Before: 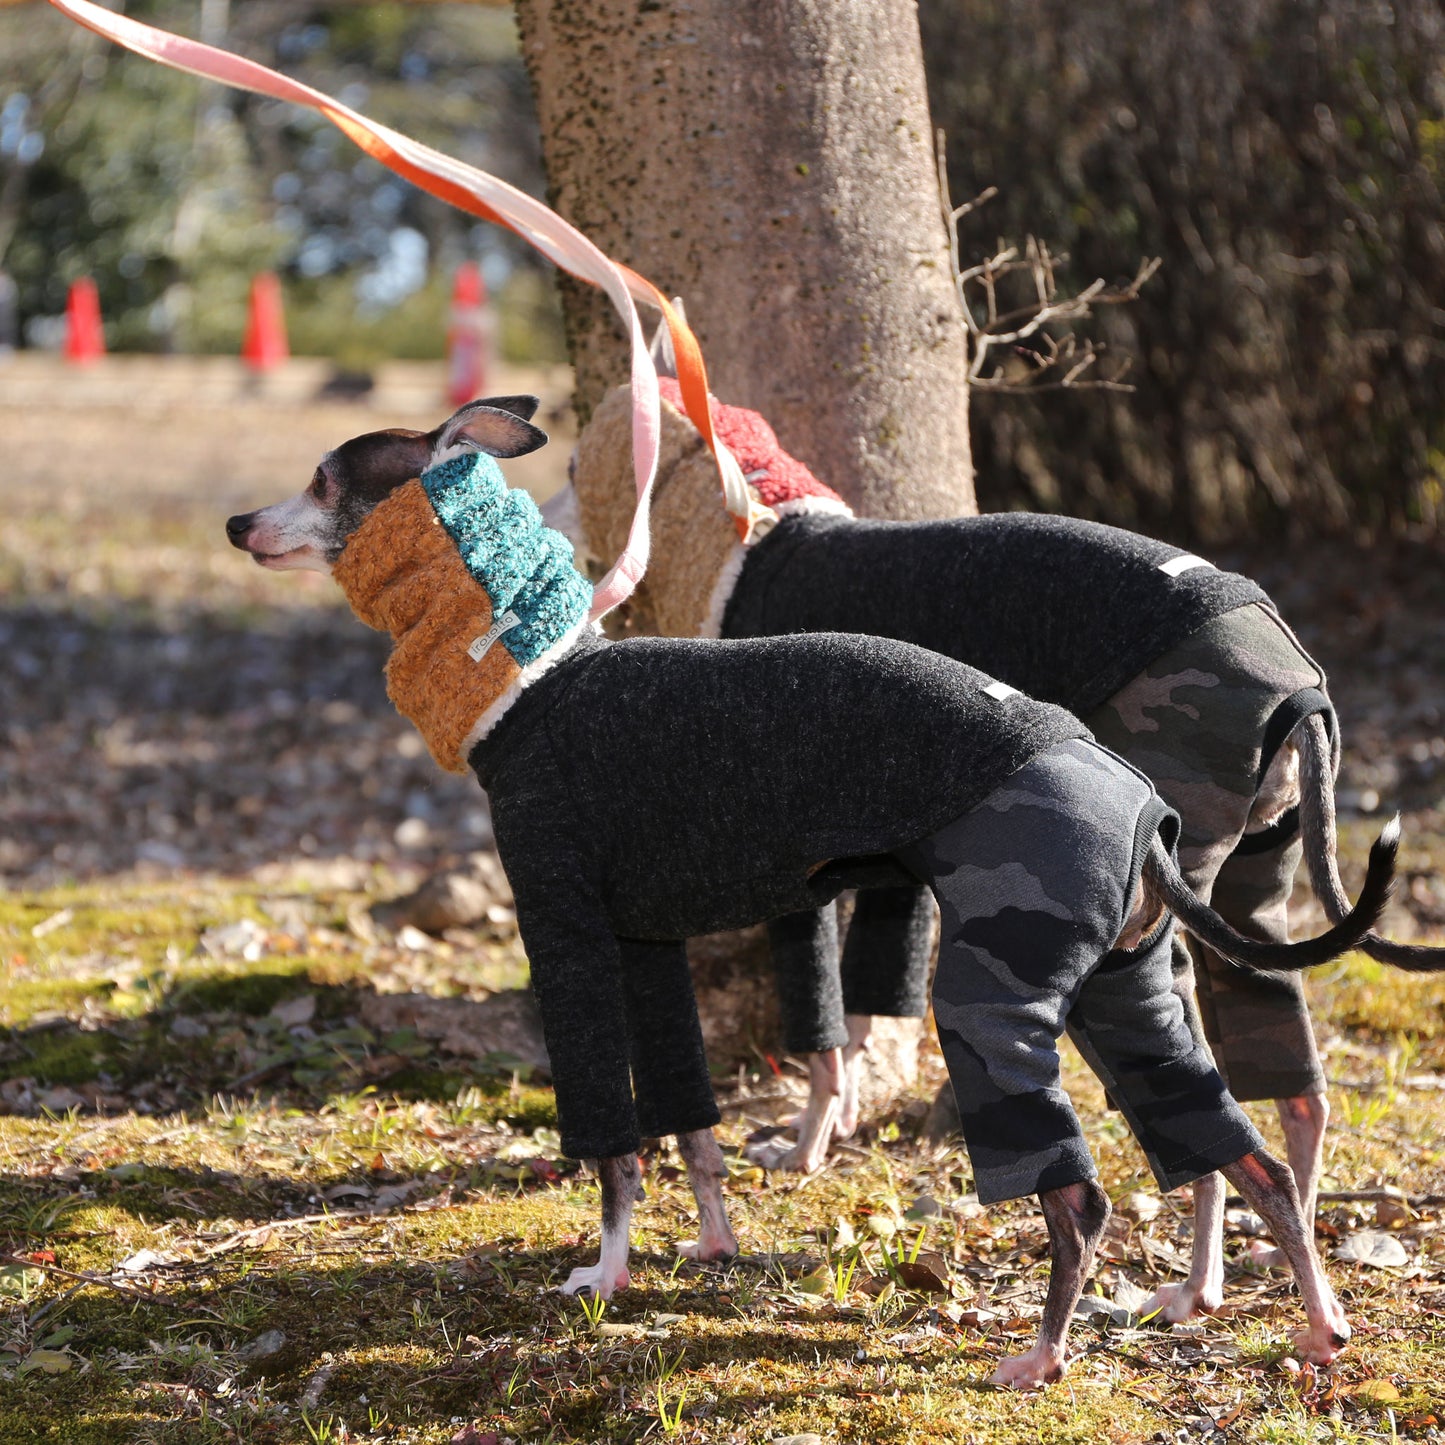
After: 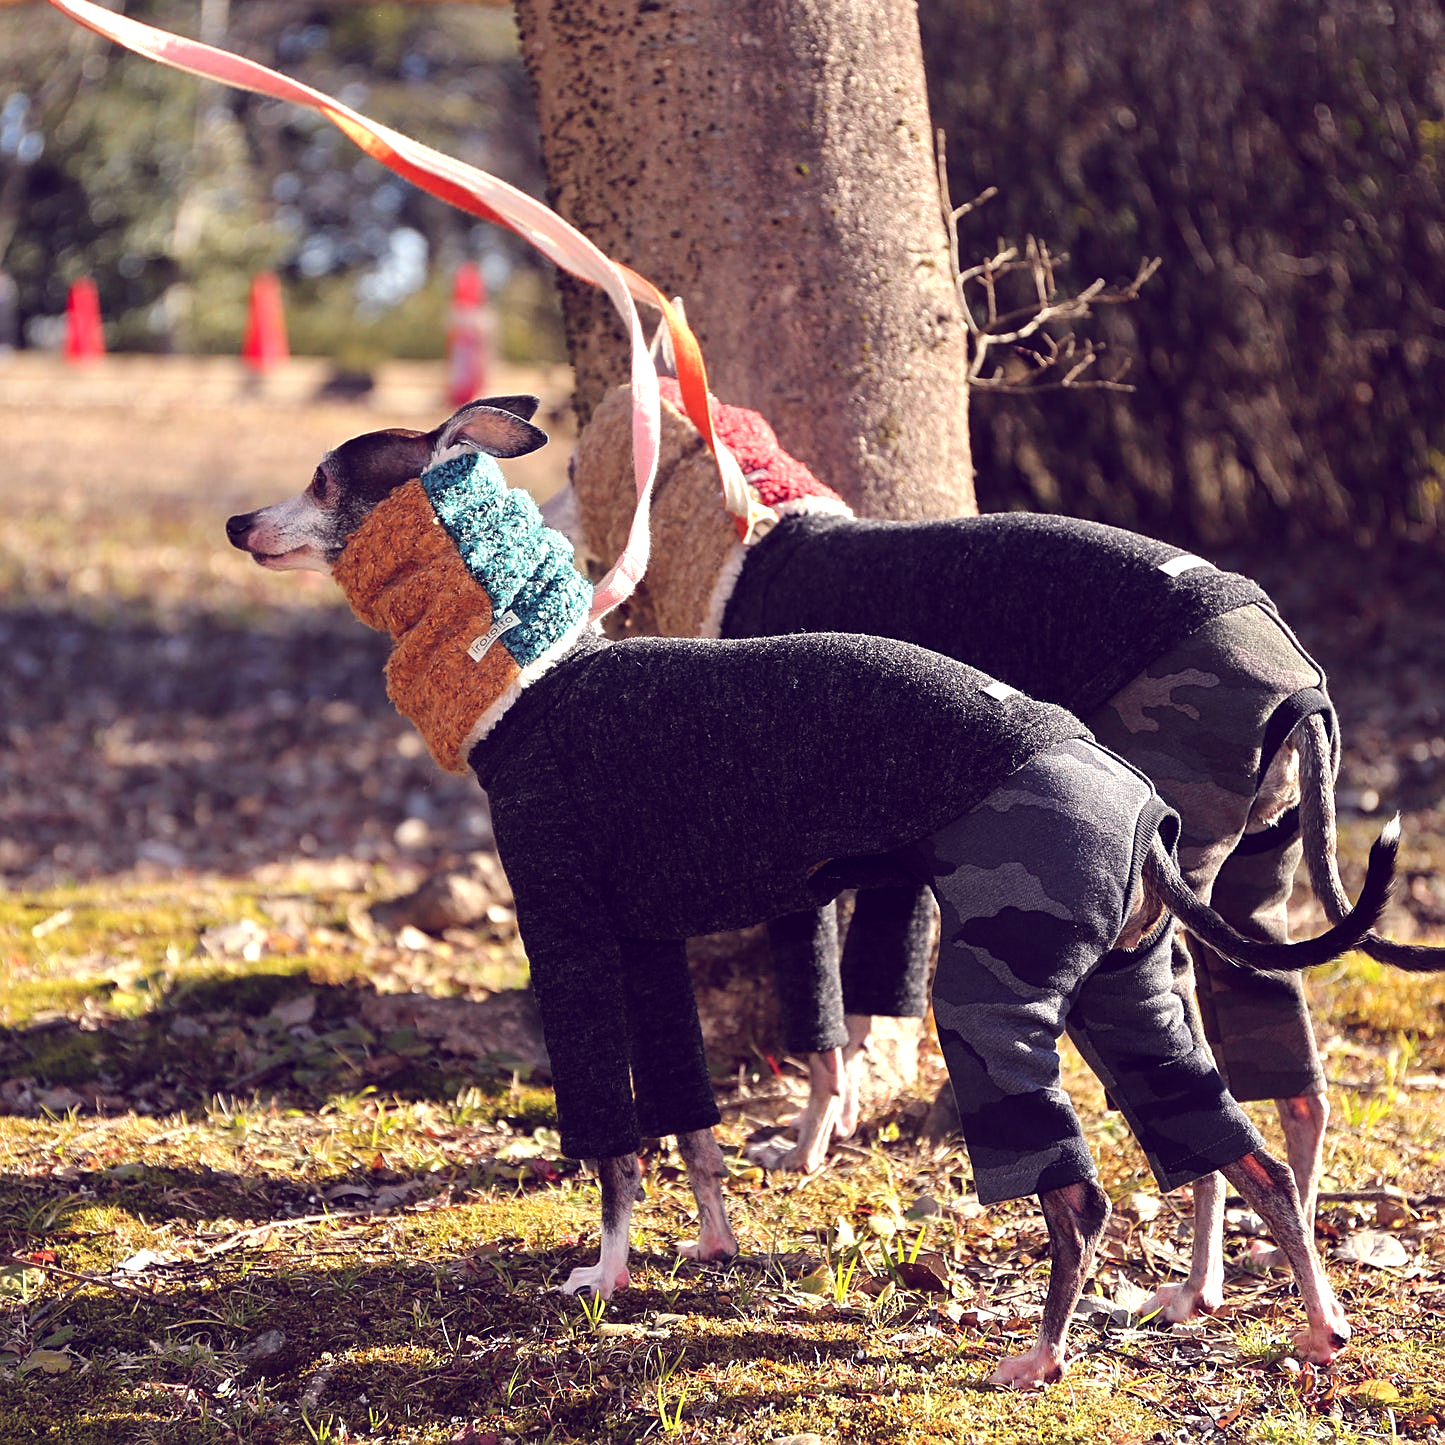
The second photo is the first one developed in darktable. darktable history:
sharpen: on, module defaults
color balance: lift [1.001, 0.997, 0.99, 1.01], gamma [1.007, 1, 0.975, 1.025], gain [1, 1.065, 1.052, 0.935], contrast 13.25%
